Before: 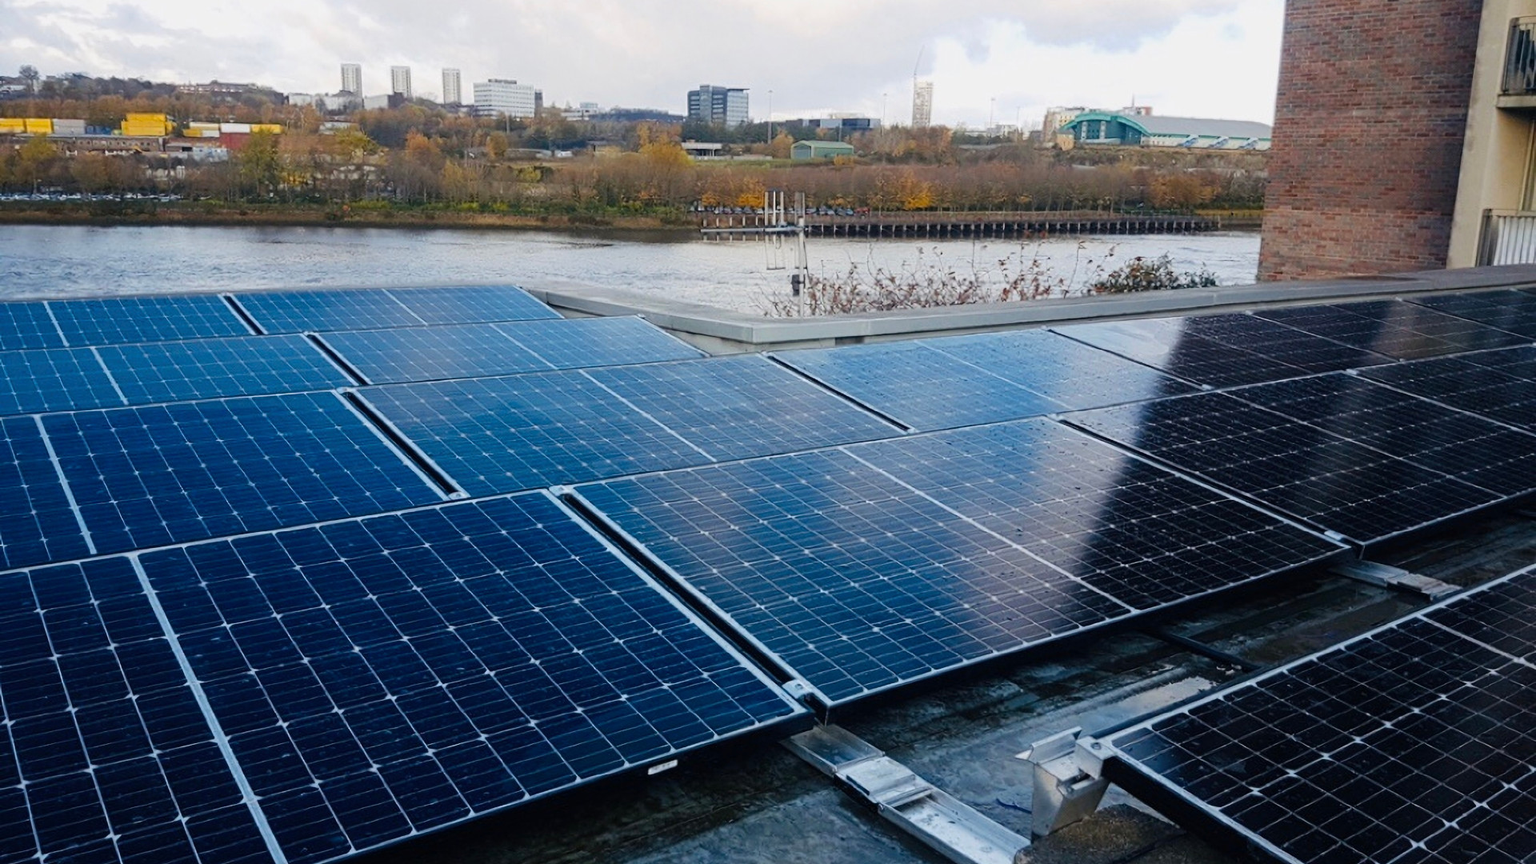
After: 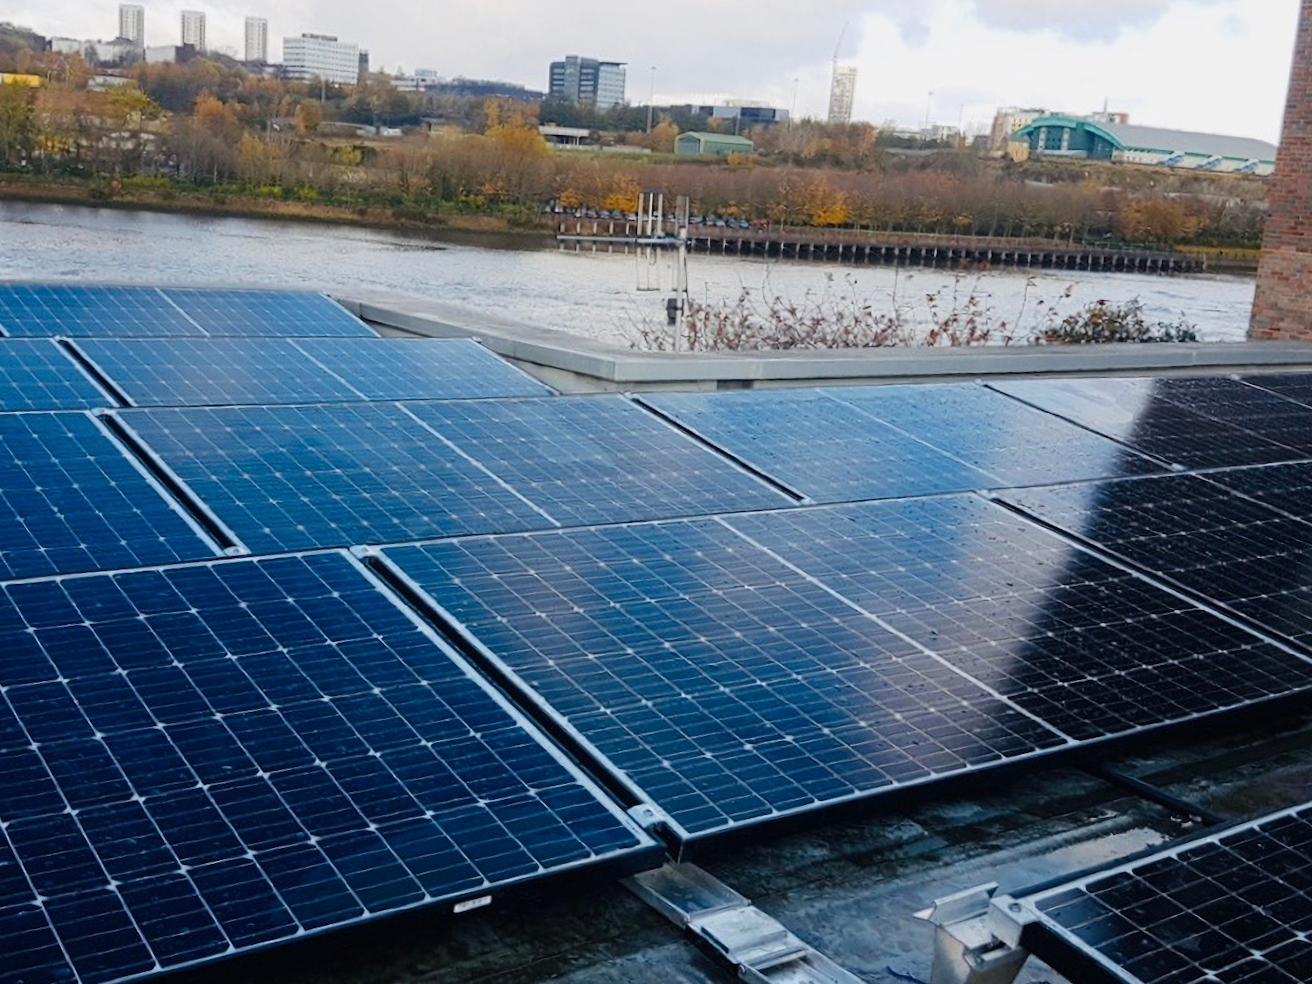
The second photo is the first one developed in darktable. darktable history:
crop and rotate: angle -3.15°, left 14.221%, top 0.025%, right 10.861%, bottom 0.018%
